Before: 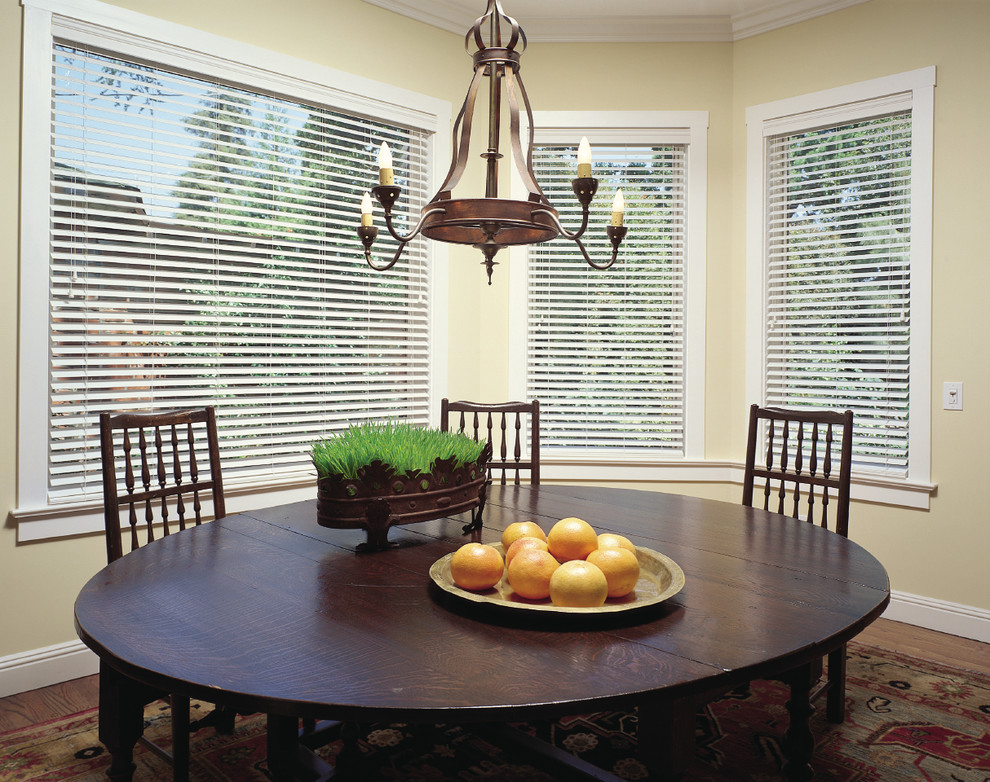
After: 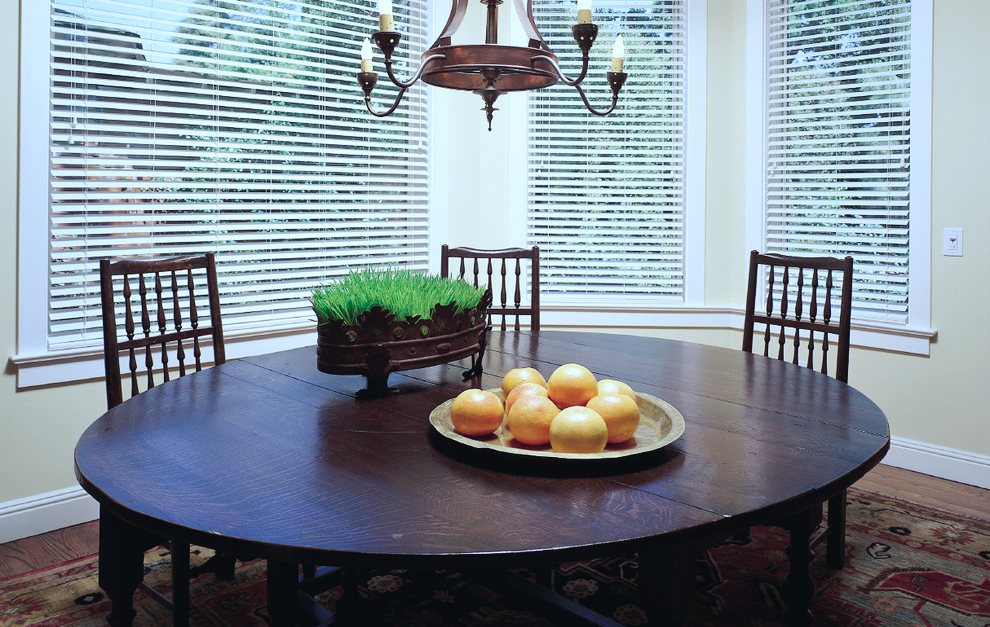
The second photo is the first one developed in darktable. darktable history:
crop and rotate: top 19.758%
color calibration: illuminant custom, x 0.389, y 0.387, temperature 3803.27 K
tone curve: curves: ch0 [(0, 0.015) (0.037, 0.032) (0.131, 0.113) (0.275, 0.26) (0.497, 0.531) (0.617, 0.663) (0.704, 0.748) (0.813, 0.842) (0.911, 0.931) (0.997, 1)]; ch1 [(0, 0) (0.301, 0.3) (0.444, 0.438) (0.493, 0.494) (0.501, 0.499) (0.534, 0.543) (0.582, 0.605) (0.658, 0.687) (0.746, 0.79) (1, 1)]; ch2 [(0, 0) (0.246, 0.234) (0.36, 0.356) (0.415, 0.426) (0.476, 0.492) (0.502, 0.499) (0.525, 0.513) (0.533, 0.534) (0.586, 0.598) (0.634, 0.643) (0.706, 0.717) (0.853, 0.83) (1, 0.951)], preserve colors none
